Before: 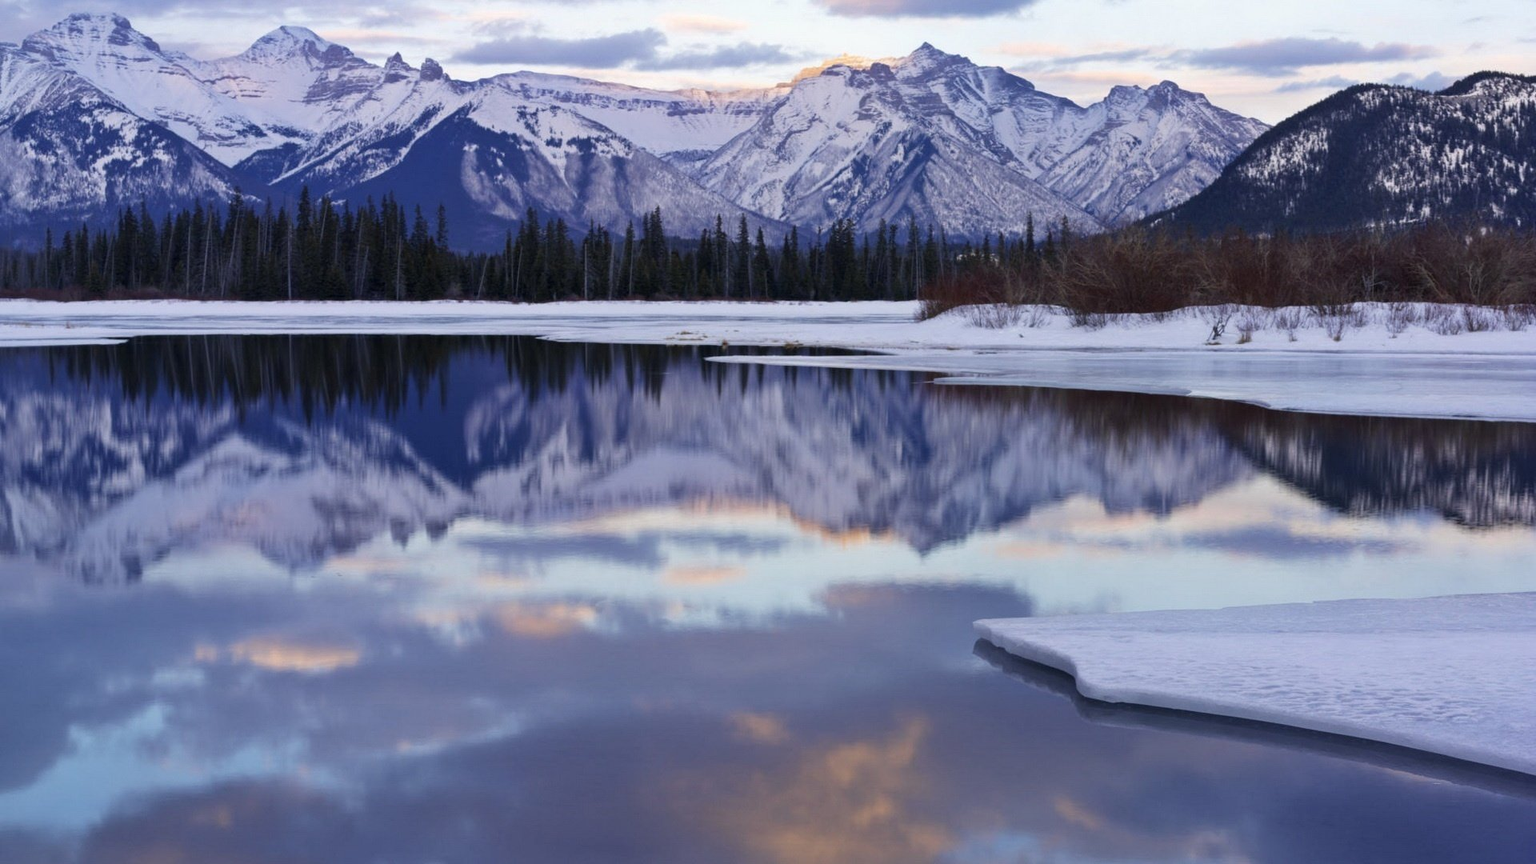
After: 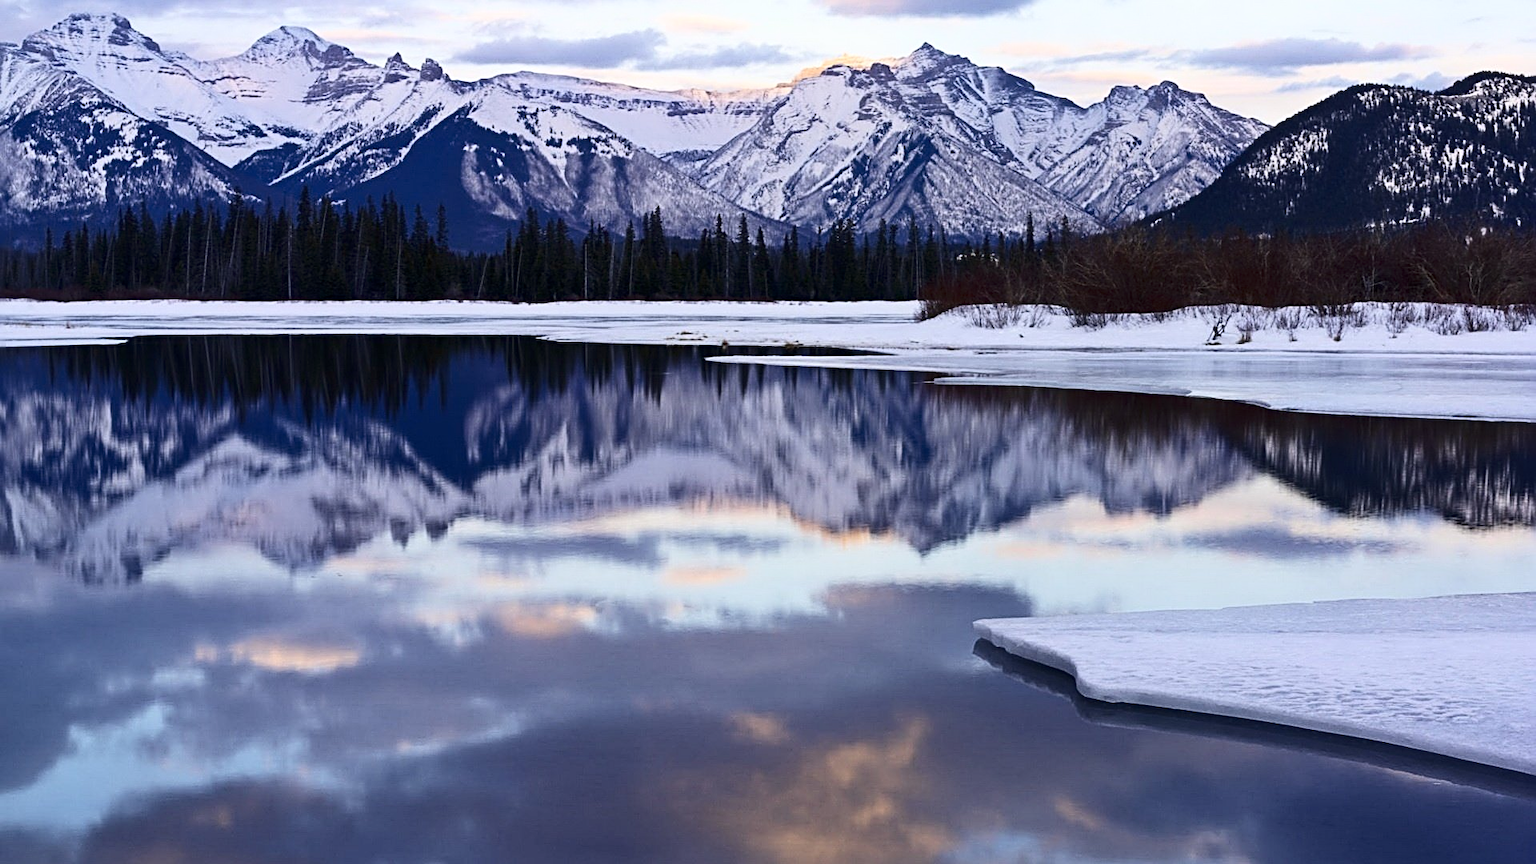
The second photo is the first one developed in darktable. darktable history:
sharpen: radius 2.676, amount 0.669
contrast brightness saturation: contrast 0.28
